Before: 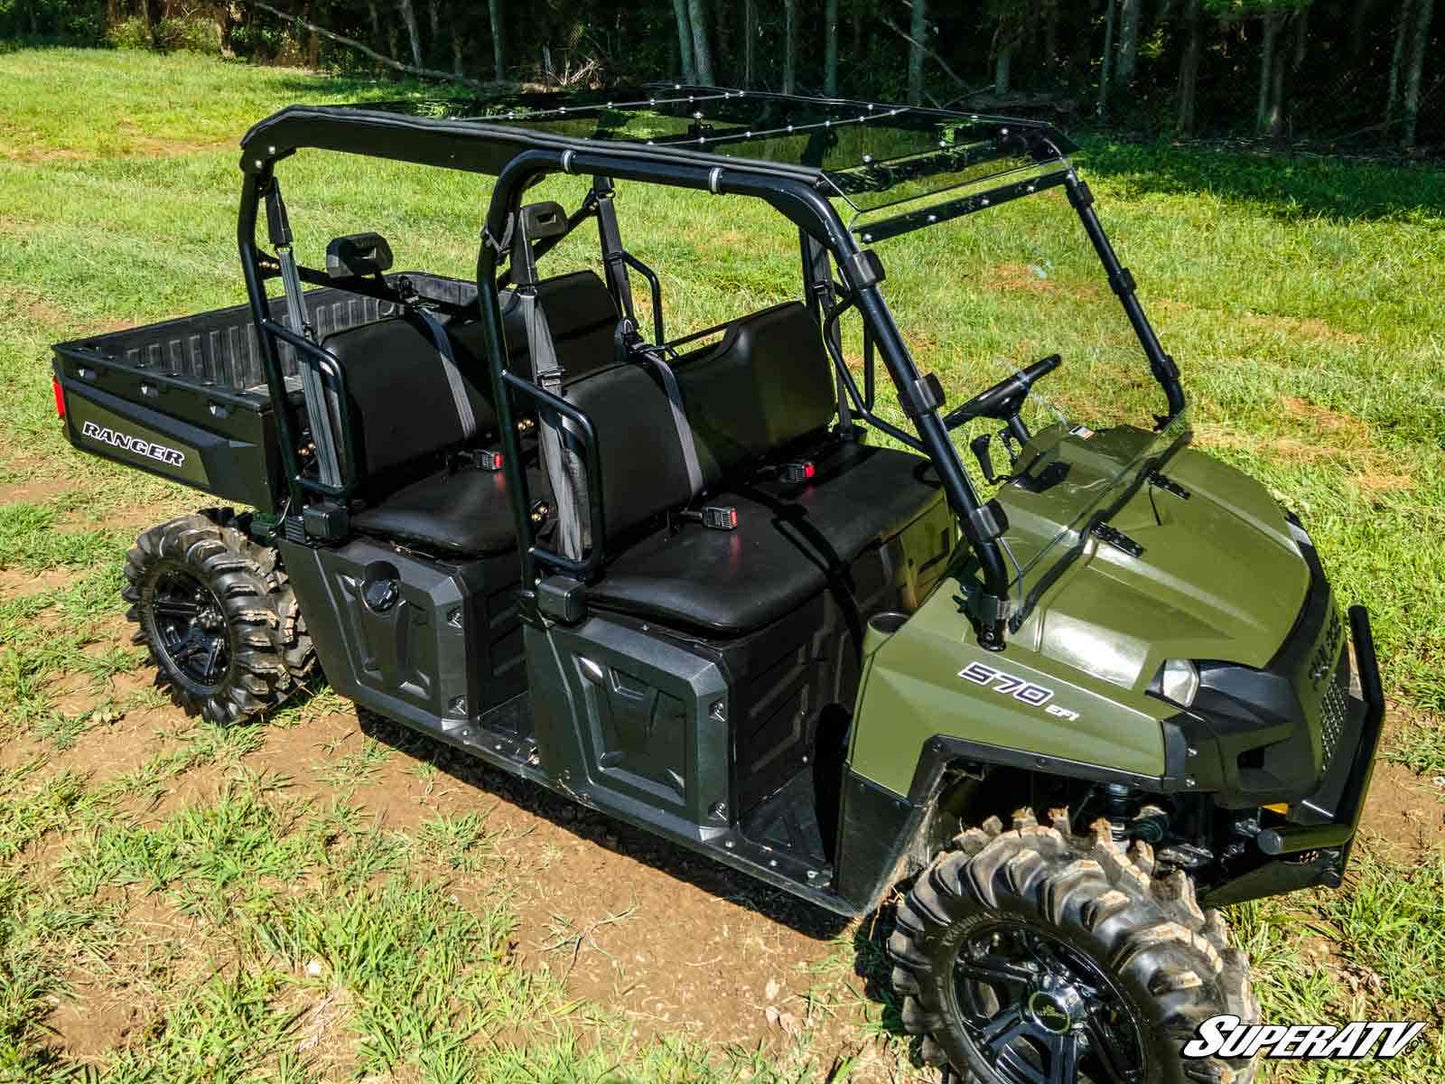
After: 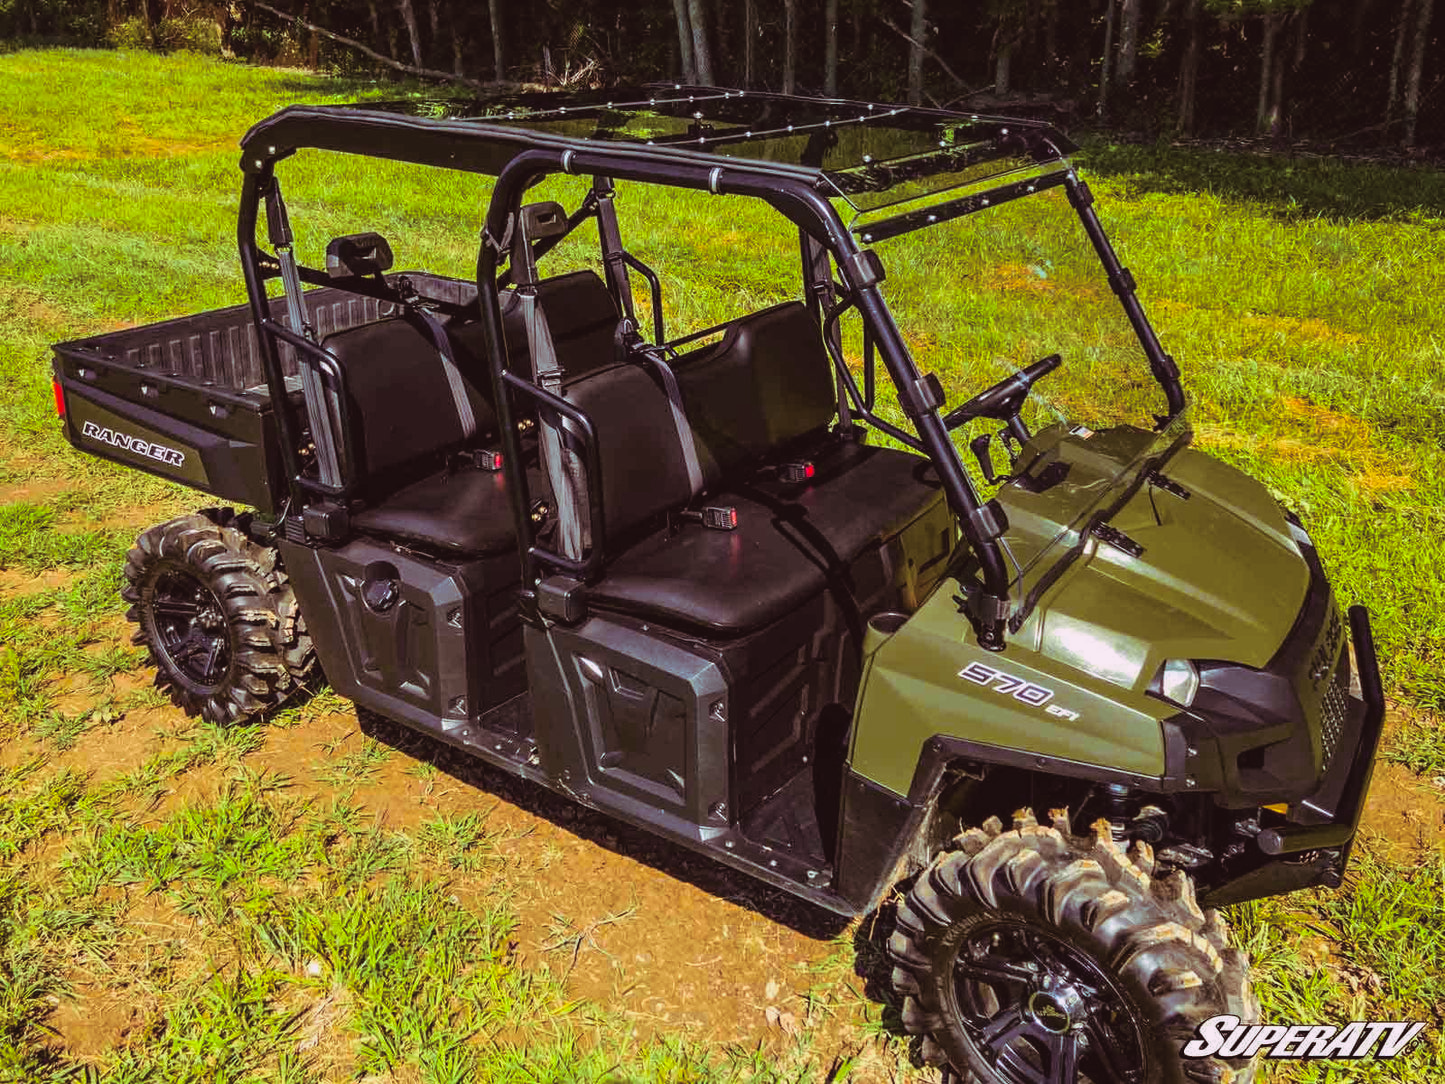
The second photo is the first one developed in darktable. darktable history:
contrast brightness saturation: contrast -0.11
split-toning: highlights › hue 298.8°, highlights › saturation 0.73, compress 41.76%
color balance rgb: linear chroma grading › global chroma 15%, perceptual saturation grading › global saturation 30%
